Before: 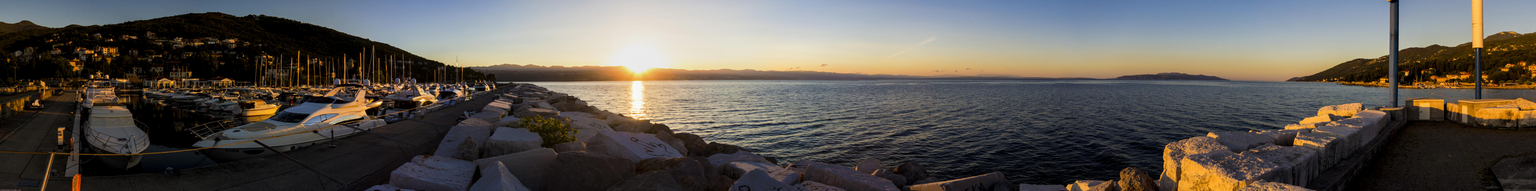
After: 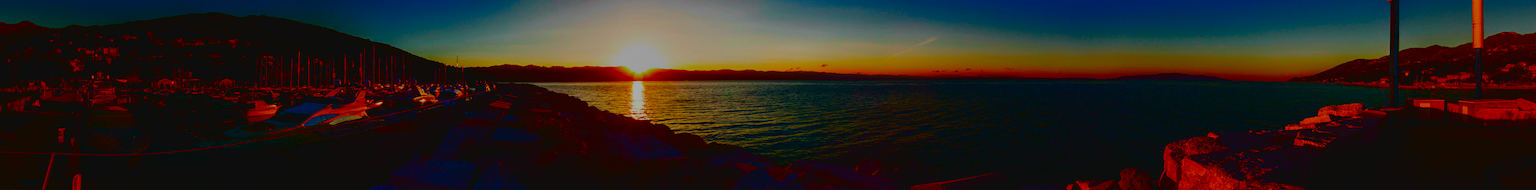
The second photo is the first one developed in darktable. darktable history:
contrast brightness saturation: brightness -1, saturation 1
tone curve: curves: ch0 [(0, 0.036) (0.037, 0.042) (0.167, 0.143) (0.433, 0.502) (0.531, 0.637) (0.696, 0.825) (0.856, 0.92) (1, 0.98)]; ch1 [(0, 0) (0.424, 0.383) (0.482, 0.459) (0.501, 0.5) (0.522, 0.526) (0.559, 0.563) (0.604, 0.646) (0.715, 0.729) (1, 1)]; ch2 [(0, 0) (0.369, 0.388) (0.45, 0.48) (0.499, 0.502) (0.504, 0.504) (0.512, 0.526) (0.581, 0.595) (0.708, 0.786) (1, 1)], color space Lab, independent channels, preserve colors none
filmic rgb: black relative exposure -16 EV, white relative exposure 6.12 EV, hardness 5.22
